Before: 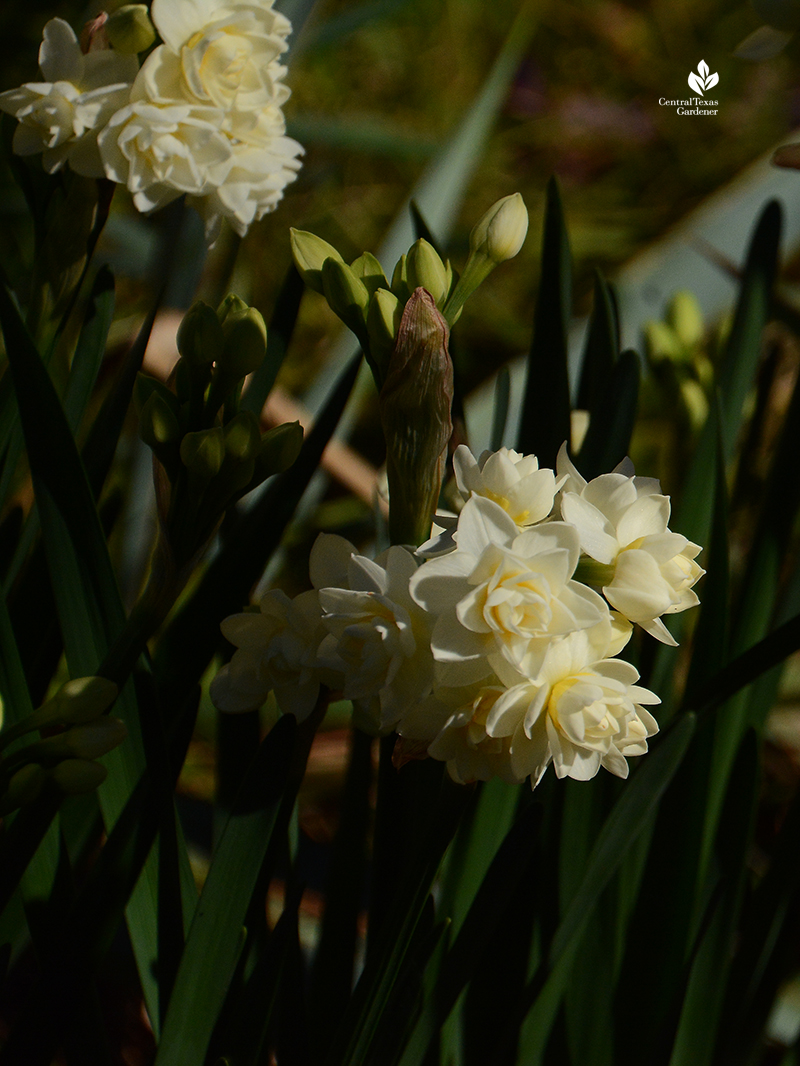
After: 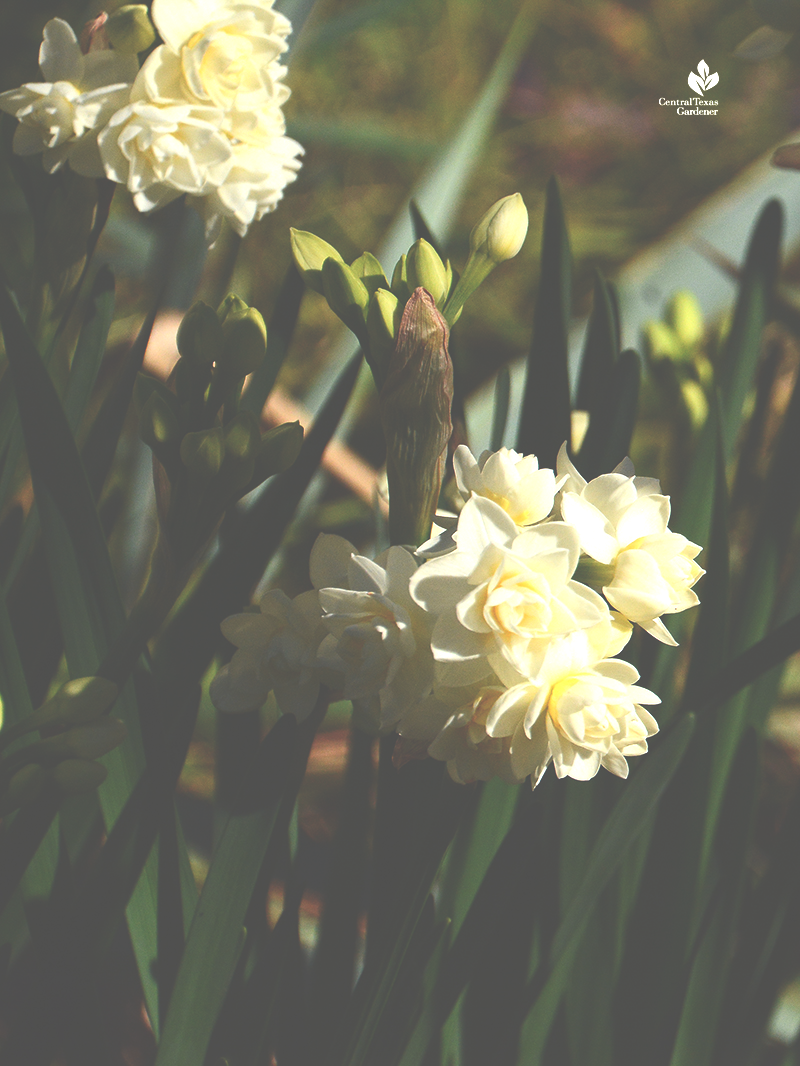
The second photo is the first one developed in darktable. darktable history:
base curve: curves: ch0 [(0, 0) (0.283, 0.295) (1, 1)], preserve colors none
exposure: black level correction -0.032, compensate exposure bias true, compensate highlight preservation false
